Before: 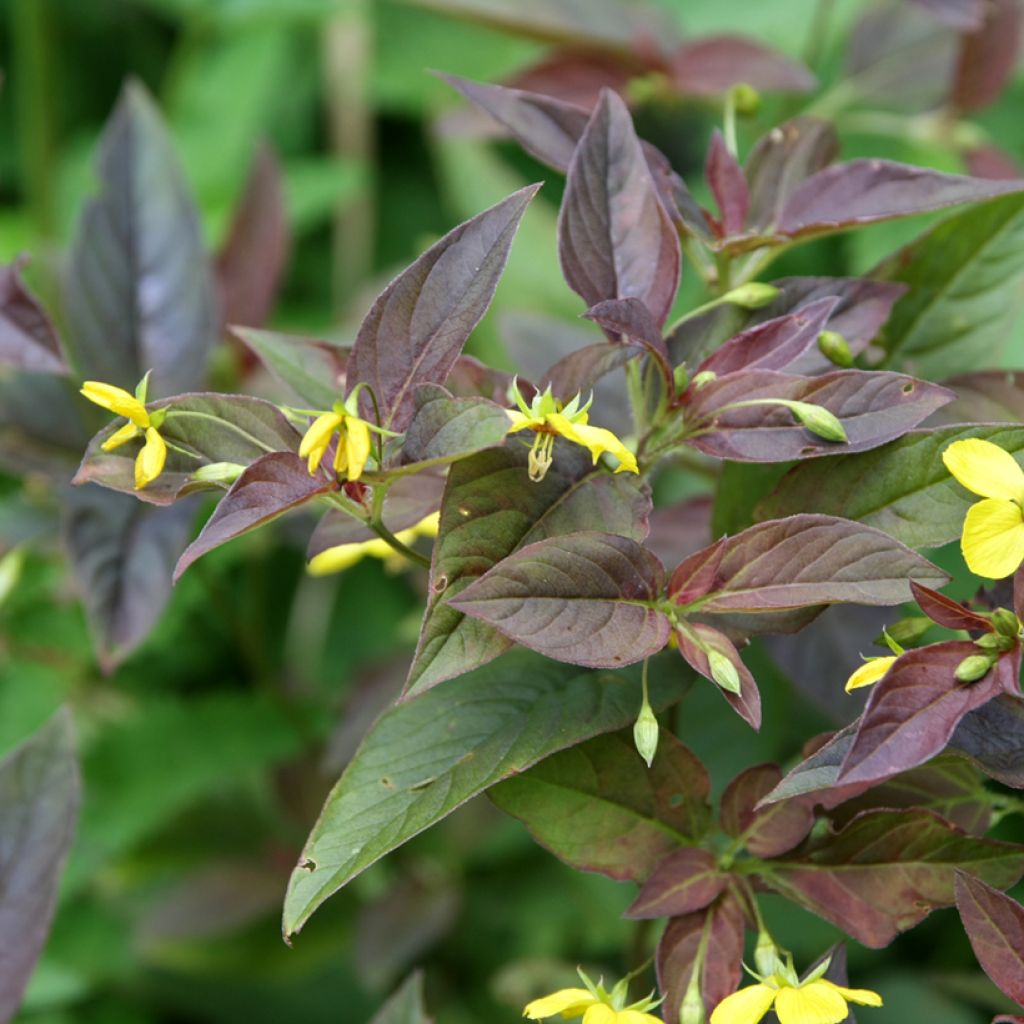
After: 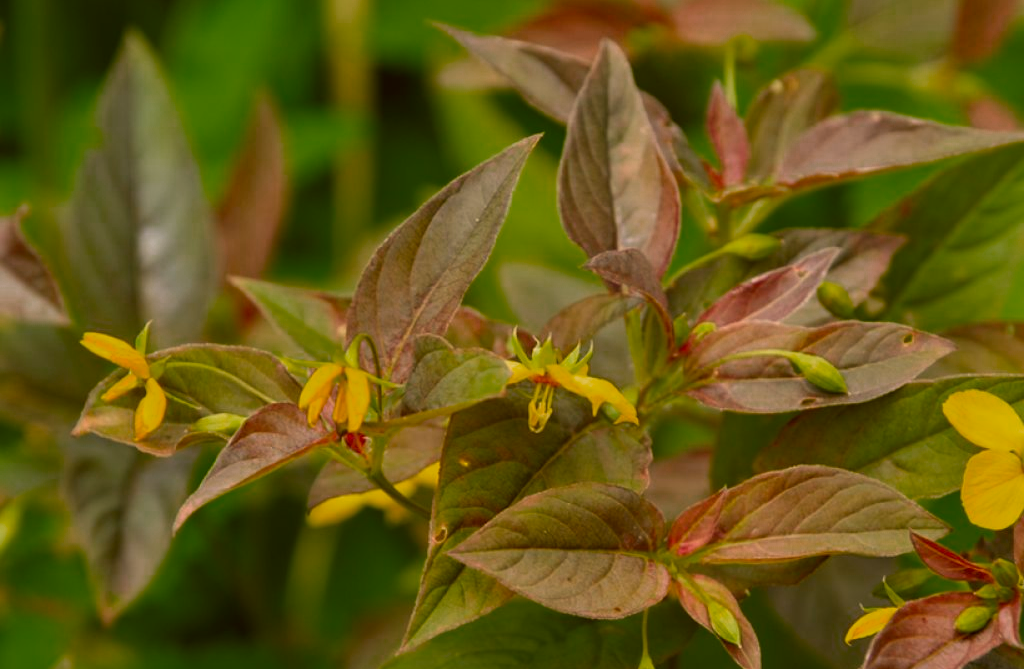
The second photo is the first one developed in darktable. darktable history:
color zones: curves: ch0 [(0, 0.553) (0.123, 0.58) (0.23, 0.419) (0.468, 0.155) (0.605, 0.132) (0.723, 0.063) (0.833, 0.172) (0.921, 0.468)]; ch1 [(0.025, 0.645) (0.229, 0.584) (0.326, 0.551) (0.537, 0.446) (0.599, 0.911) (0.708, 1) (0.805, 0.944)]; ch2 [(0.086, 0.468) (0.254, 0.464) (0.638, 0.564) (0.702, 0.592) (0.768, 0.564)]
color correction: highlights a* 0.135, highlights b* 29.36, shadows a* -0.156, shadows b* 21.51
exposure: compensate exposure bias true, compensate highlight preservation false
crop and rotate: top 4.857%, bottom 29.798%
